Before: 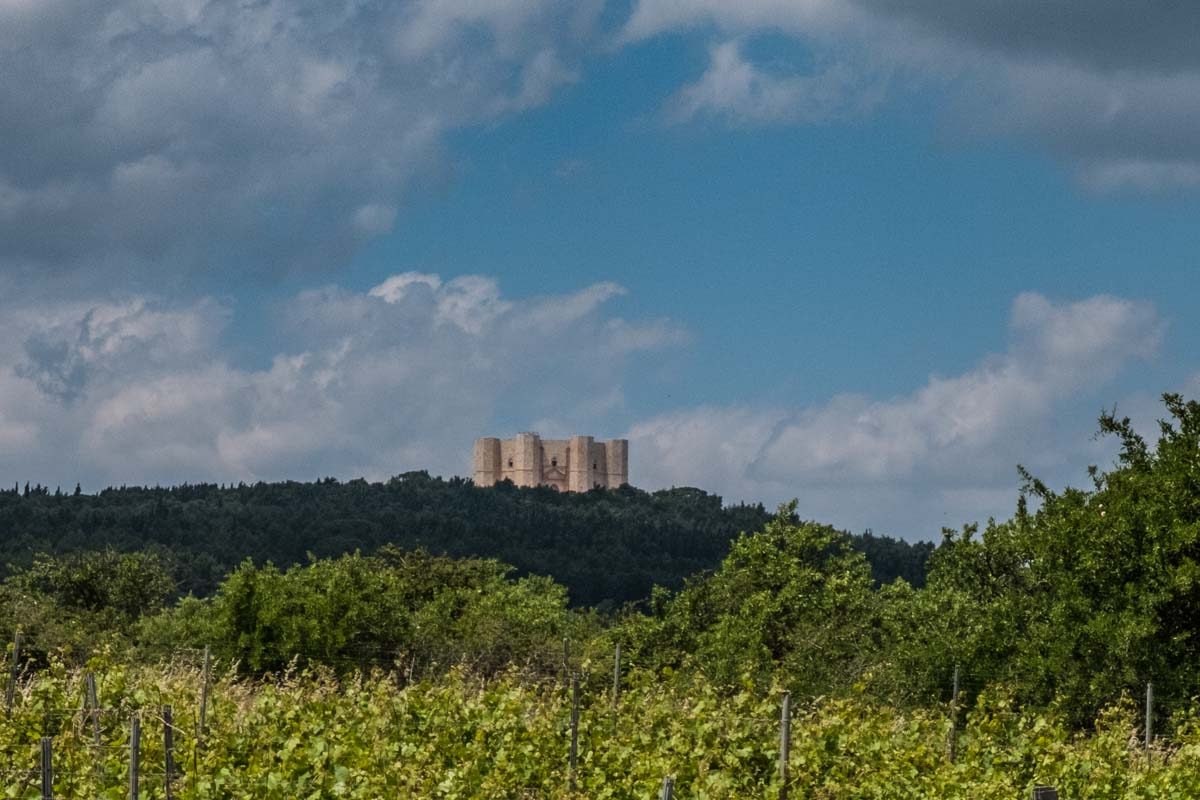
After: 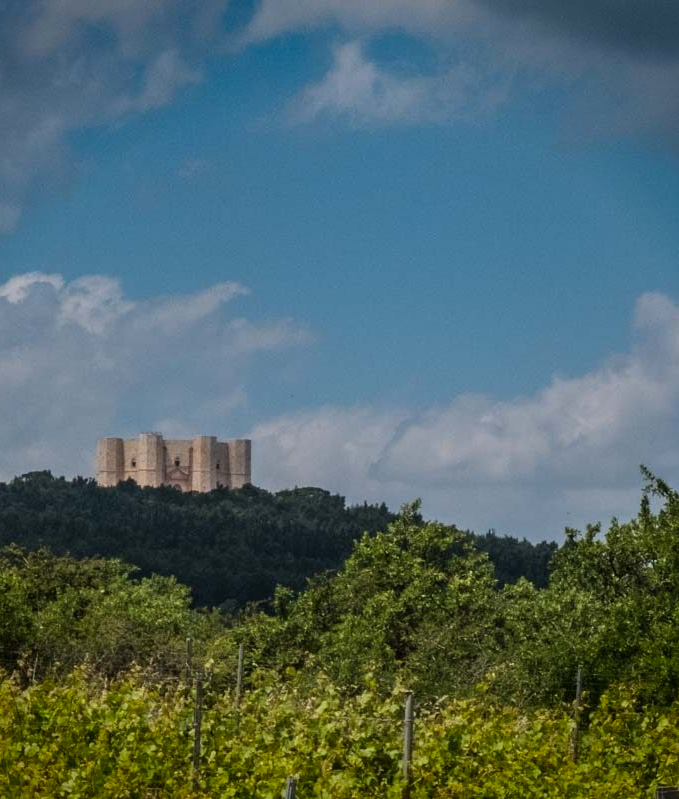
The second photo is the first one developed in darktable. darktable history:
vignetting: fall-off start 88.53%, fall-off radius 44.2%, saturation 0.376, width/height ratio 1.161
crop: left 31.458%, top 0%, right 11.876%
